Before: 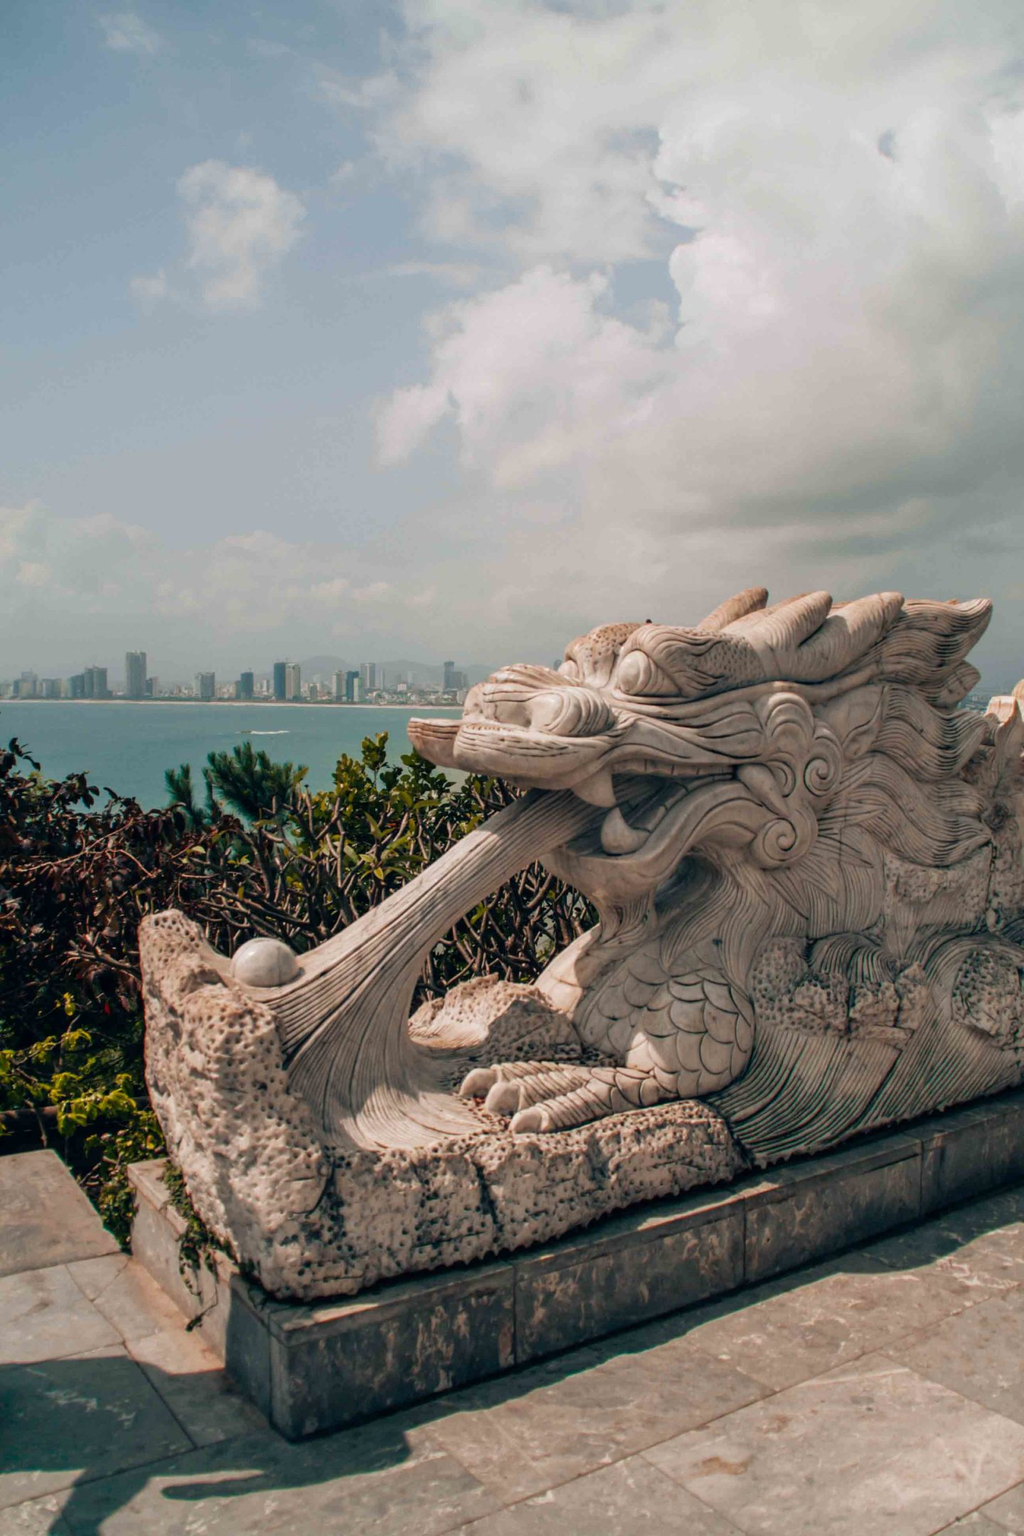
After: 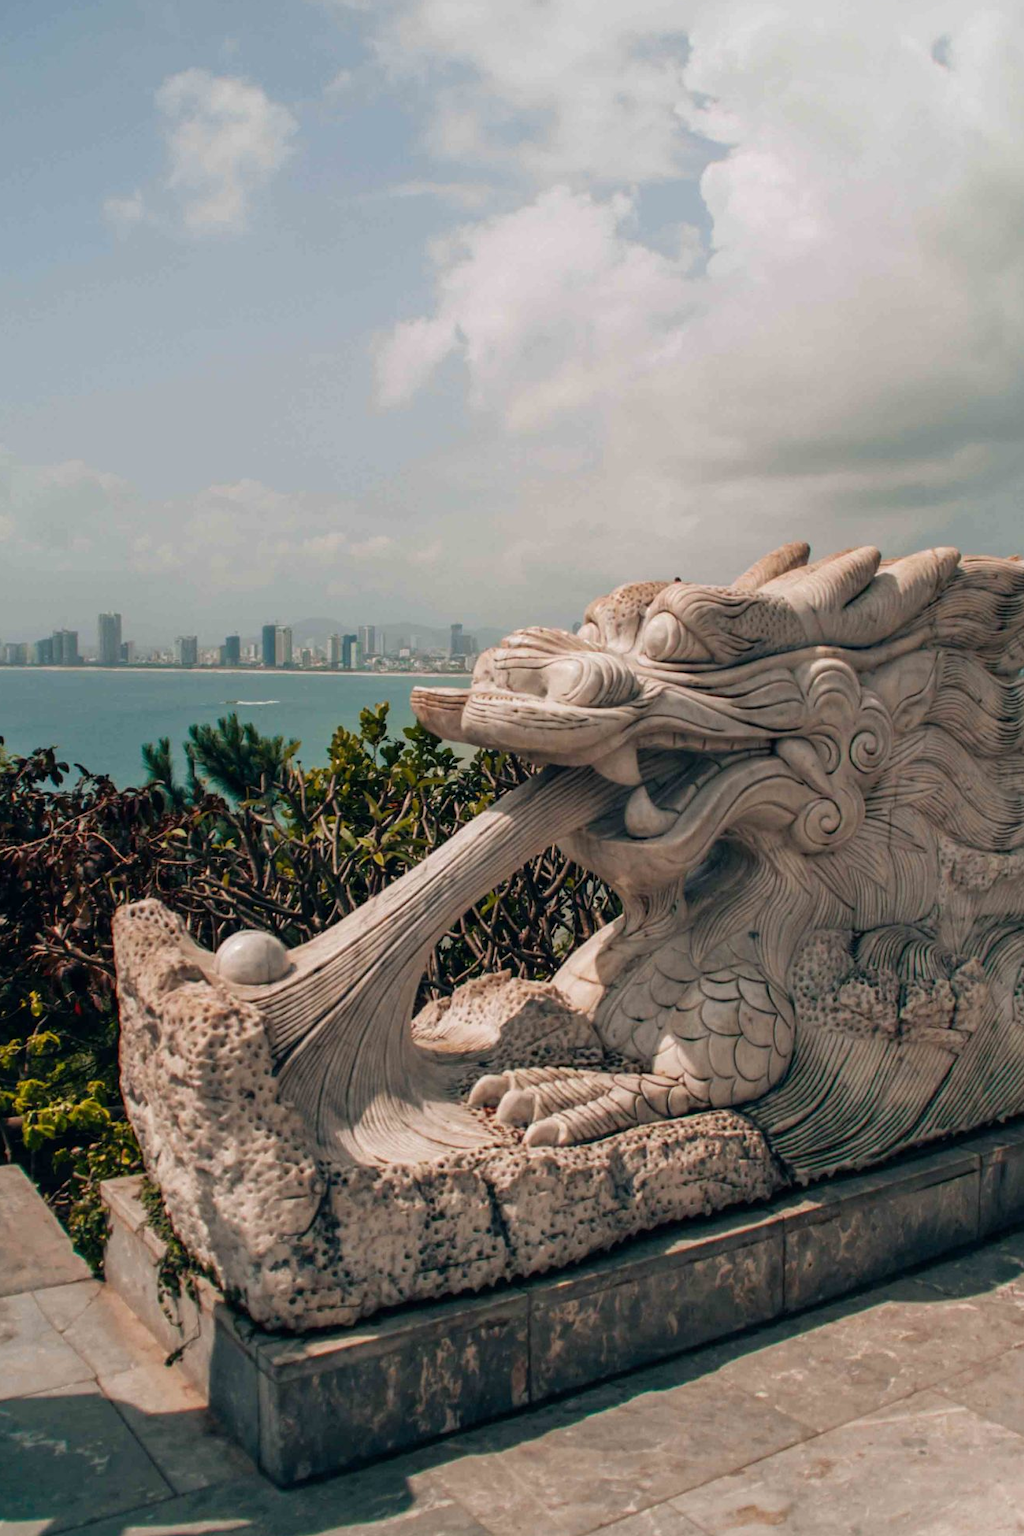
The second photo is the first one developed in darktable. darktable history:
crop: left 3.671%, top 6.39%, right 5.971%, bottom 3.315%
